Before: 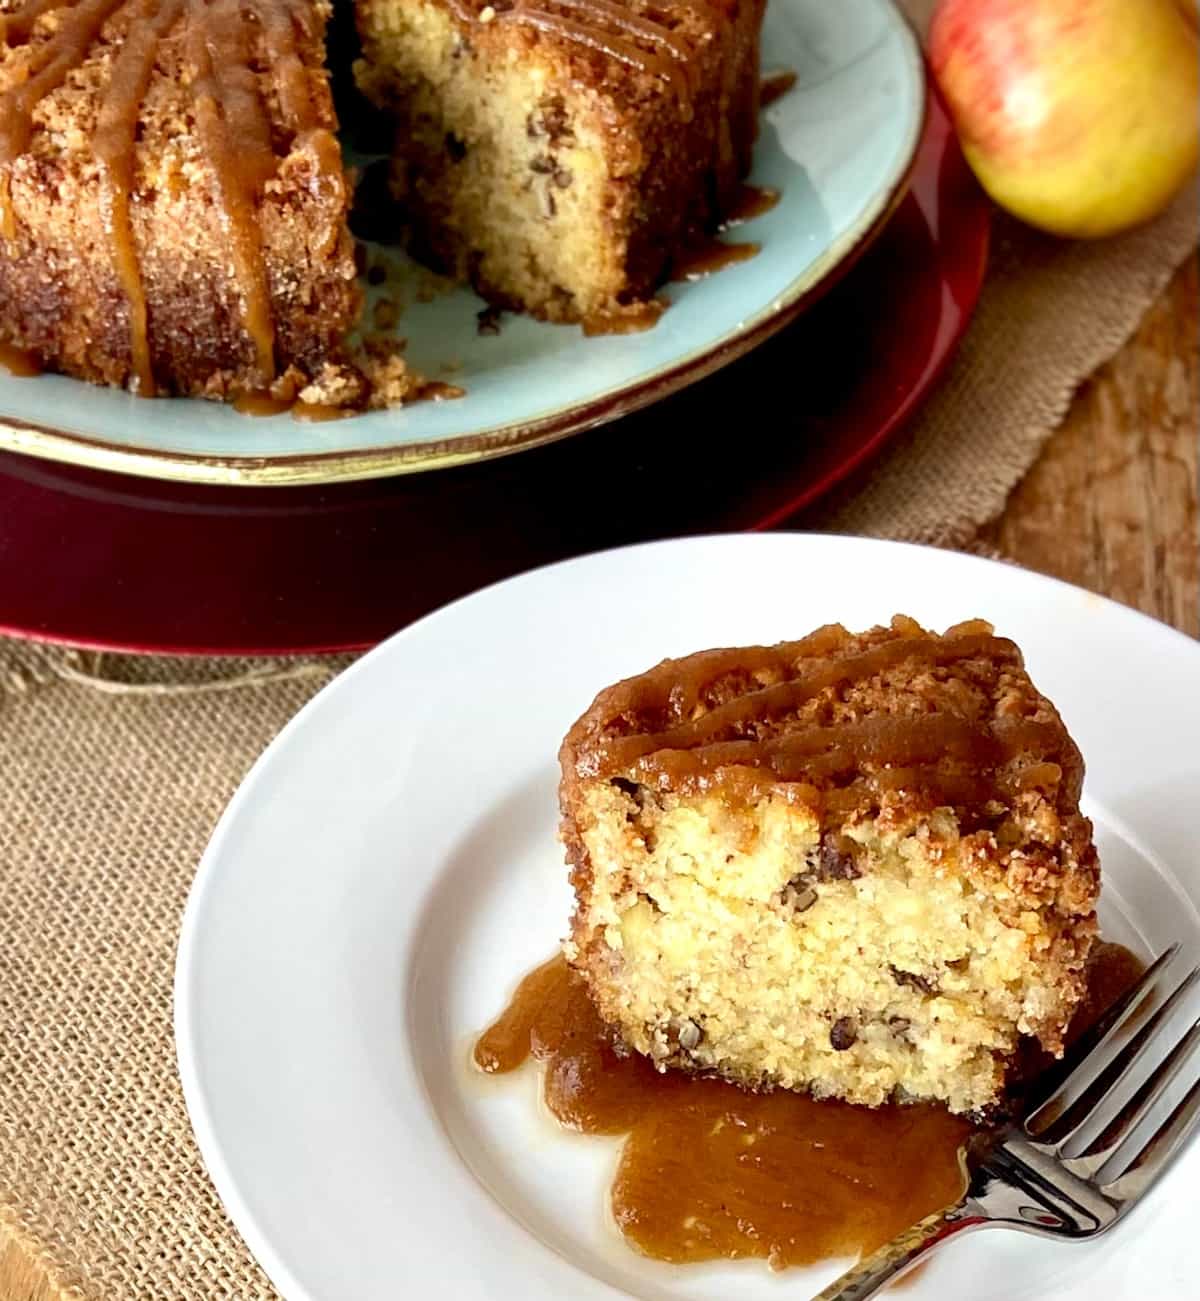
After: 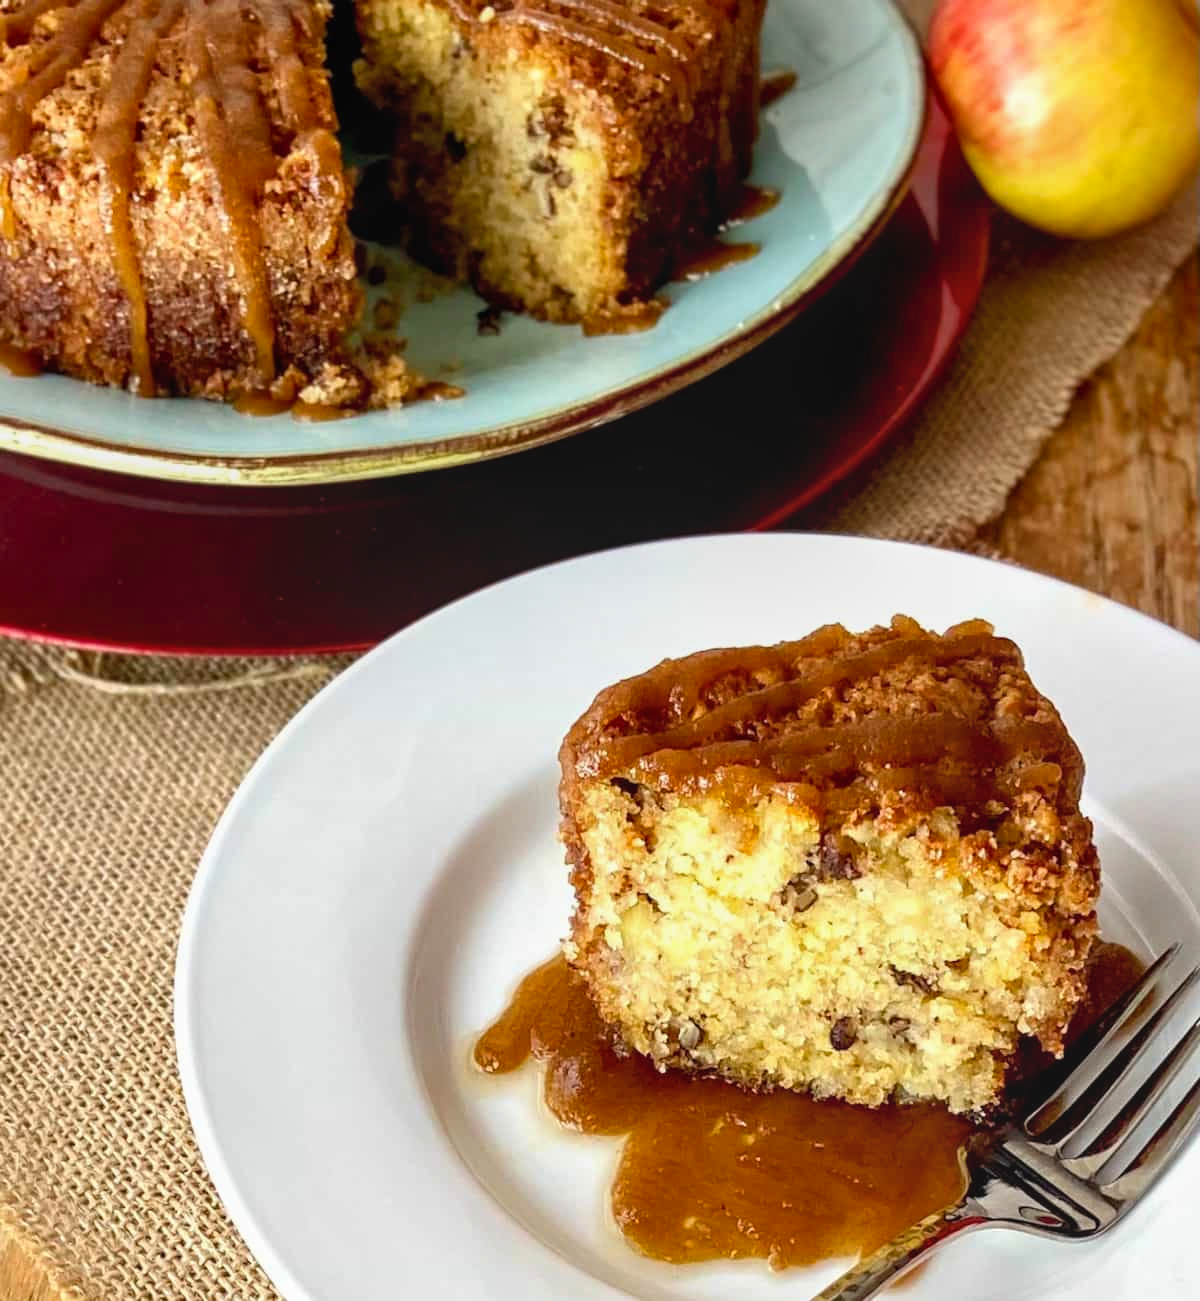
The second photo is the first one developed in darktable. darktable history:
local contrast: detail 110%
color balance rgb: perceptual saturation grading › global saturation 10%, global vibrance 10%
